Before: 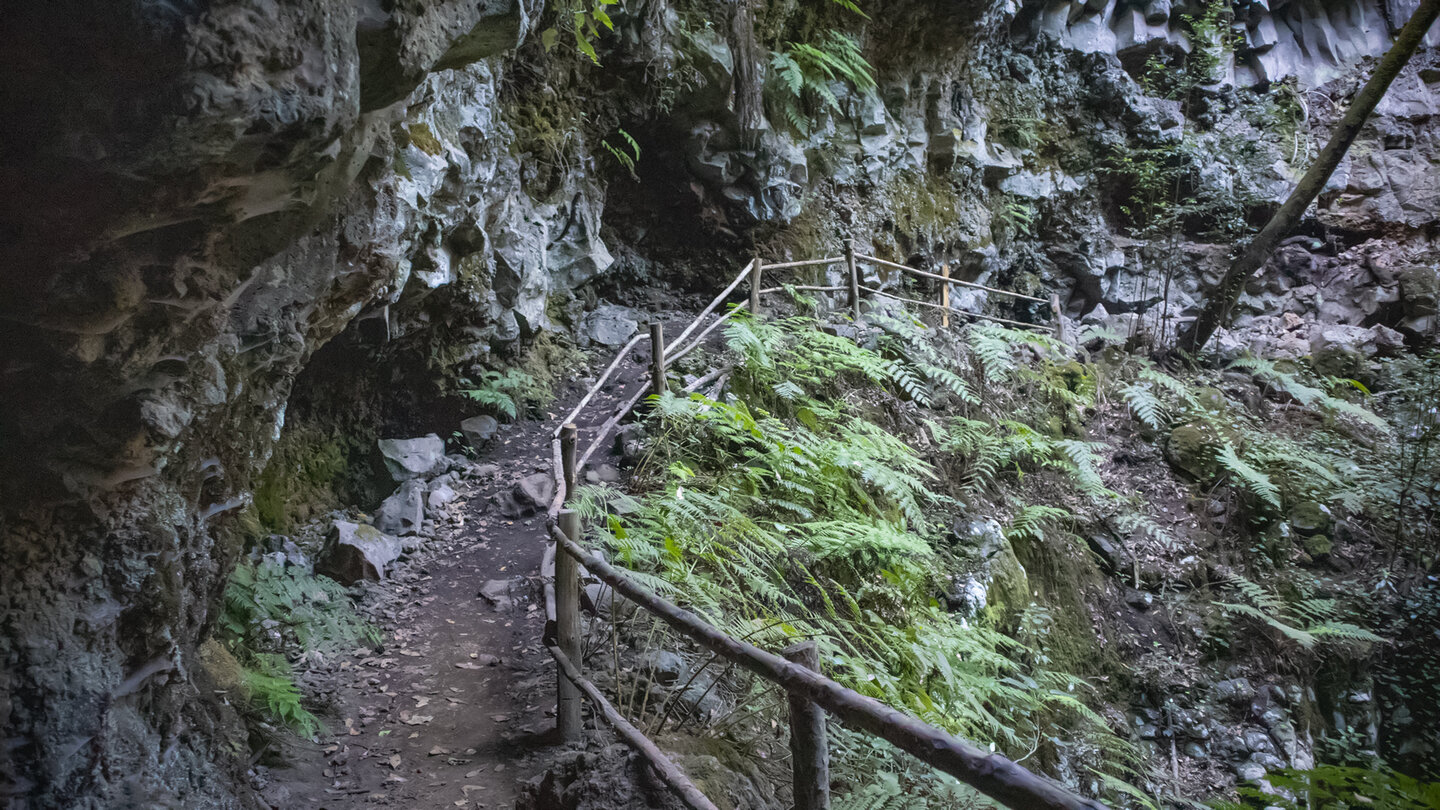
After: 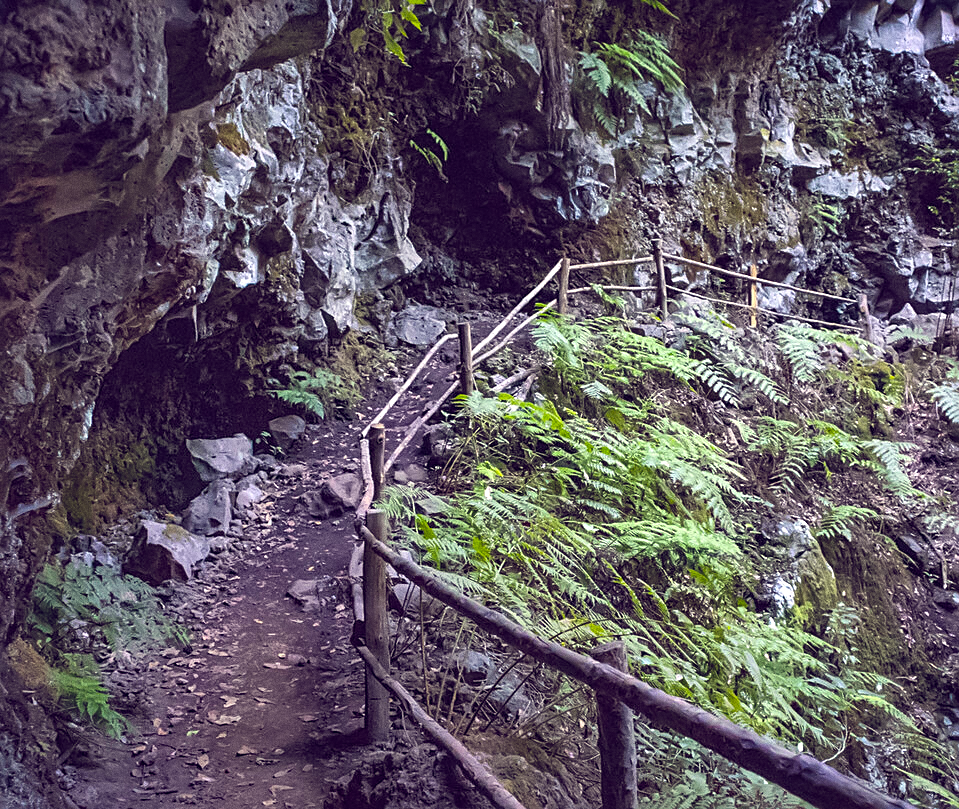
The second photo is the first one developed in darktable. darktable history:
sharpen: on, module defaults
color balance rgb: perceptual saturation grading › global saturation 20%, global vibrance 20%
grain: coarseness 0.09 ISO
color balance: lift [1.001, 0.997, 0.99, 1.01], gamma [1.007, 1, 0.975, 1.025], gain [1, 1.065, 1.052, 0.935], contrast 13.25%
crop and rotate: left 13.342%, right 19.991%
